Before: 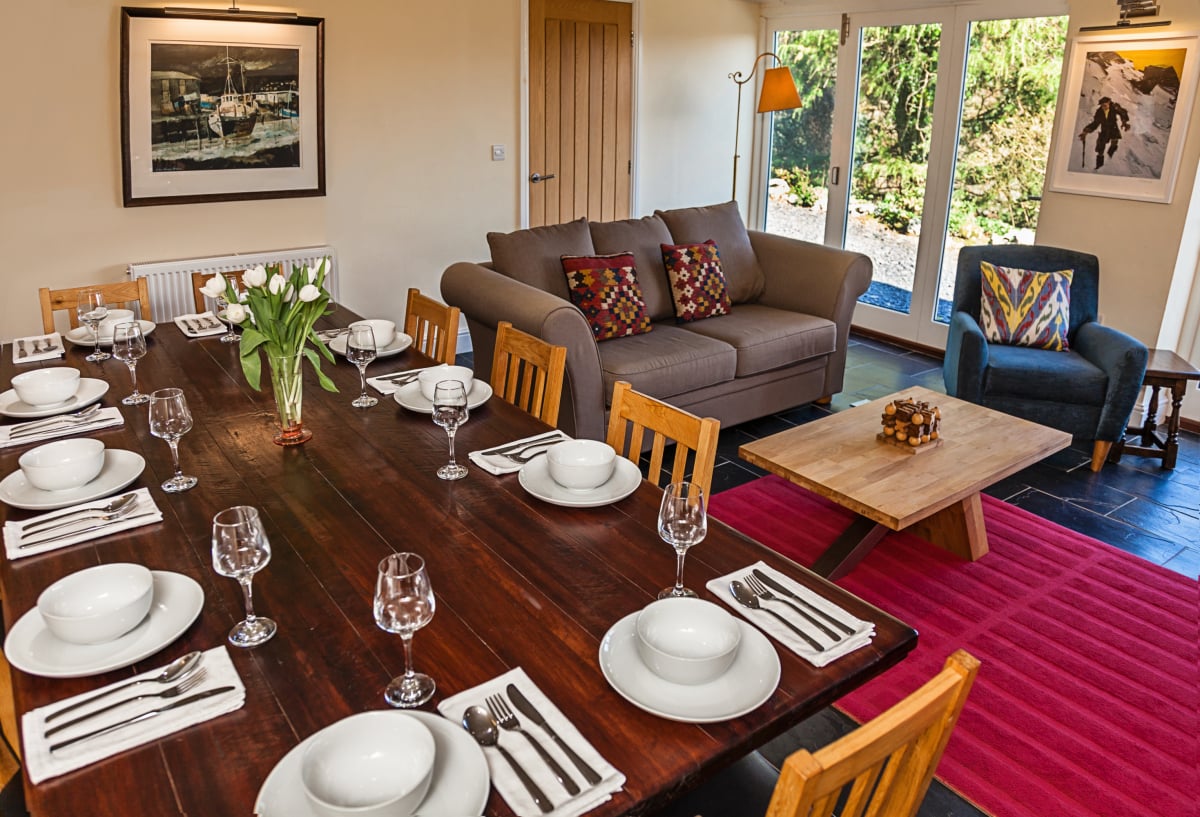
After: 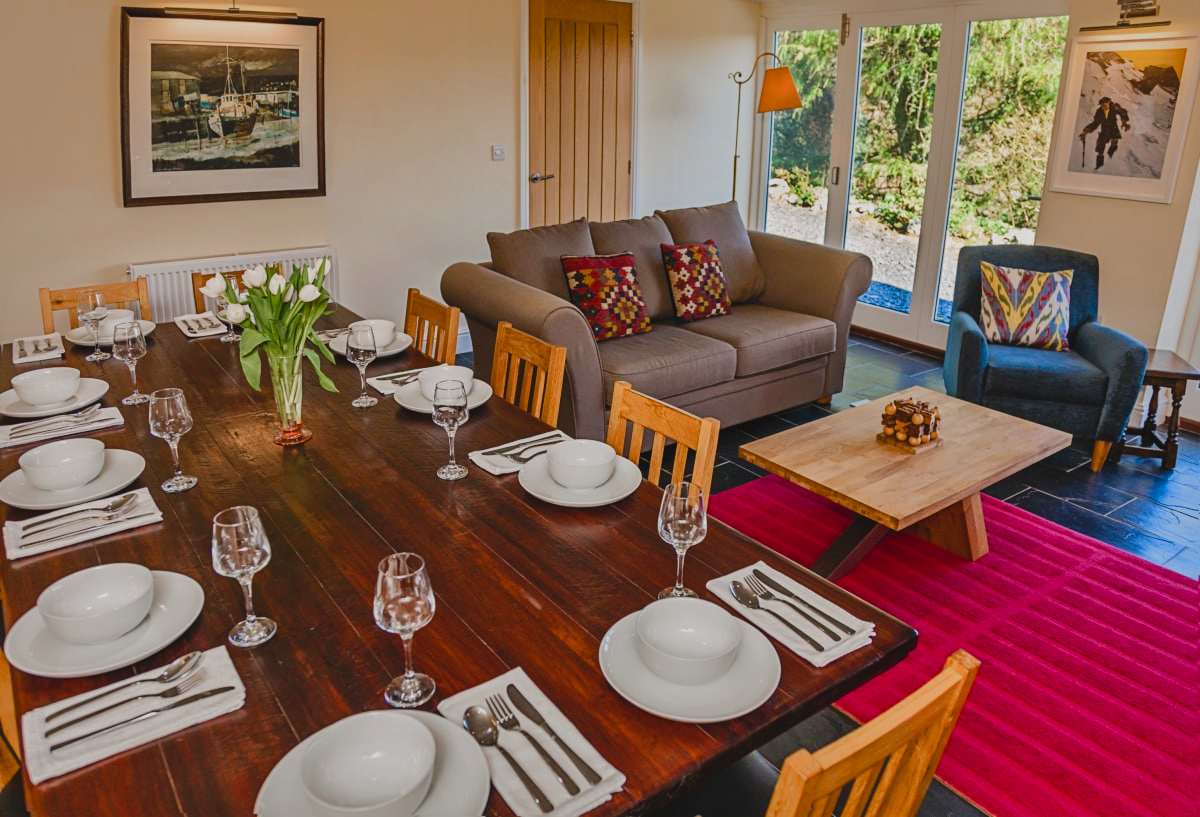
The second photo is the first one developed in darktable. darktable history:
shadows and highlights: shadows 25, highlights -70
contrast brightness saturation: brightness 0.09, saturation 0.19
color balance rgb: shadows lift › luminance -10%, shadows lift › chroma 1%, shadows lift › hue 113°, power › luminance -15%, highlights gain › chroma 0.2%, highlights gain › hue 333°, global offset › luminance 0.5%, perceptual saturation grading › global saturation 20%, perceptual saturation grading › highlights -50%, perceptual saturation grading › shadows 25%, contrast -10%
